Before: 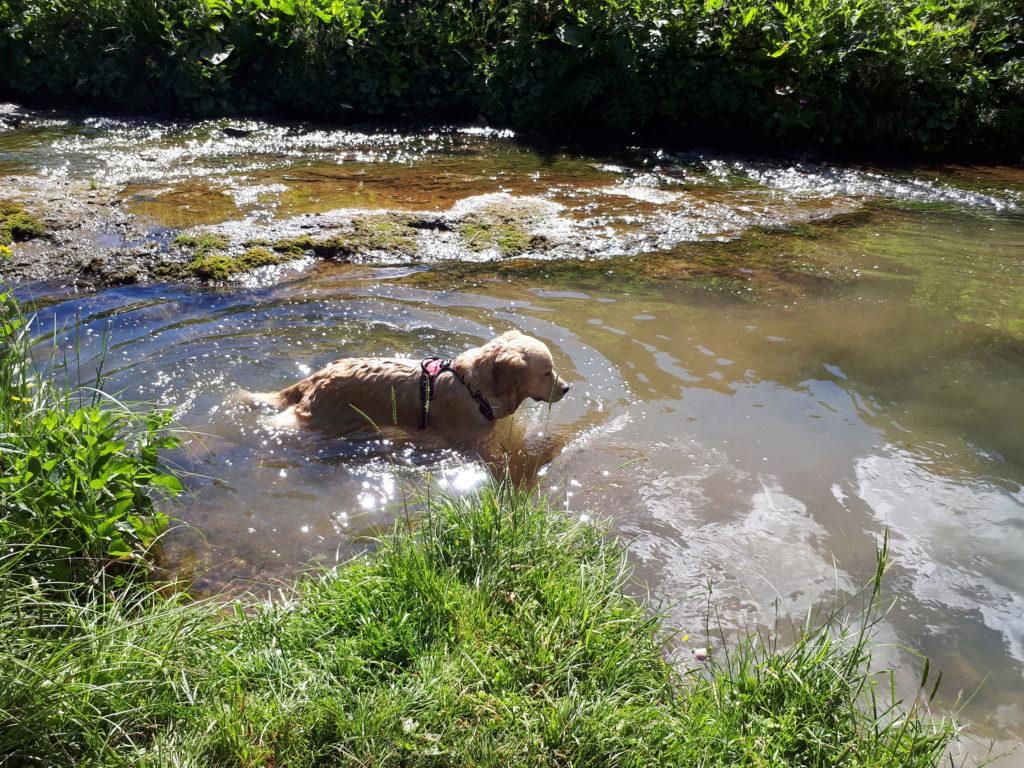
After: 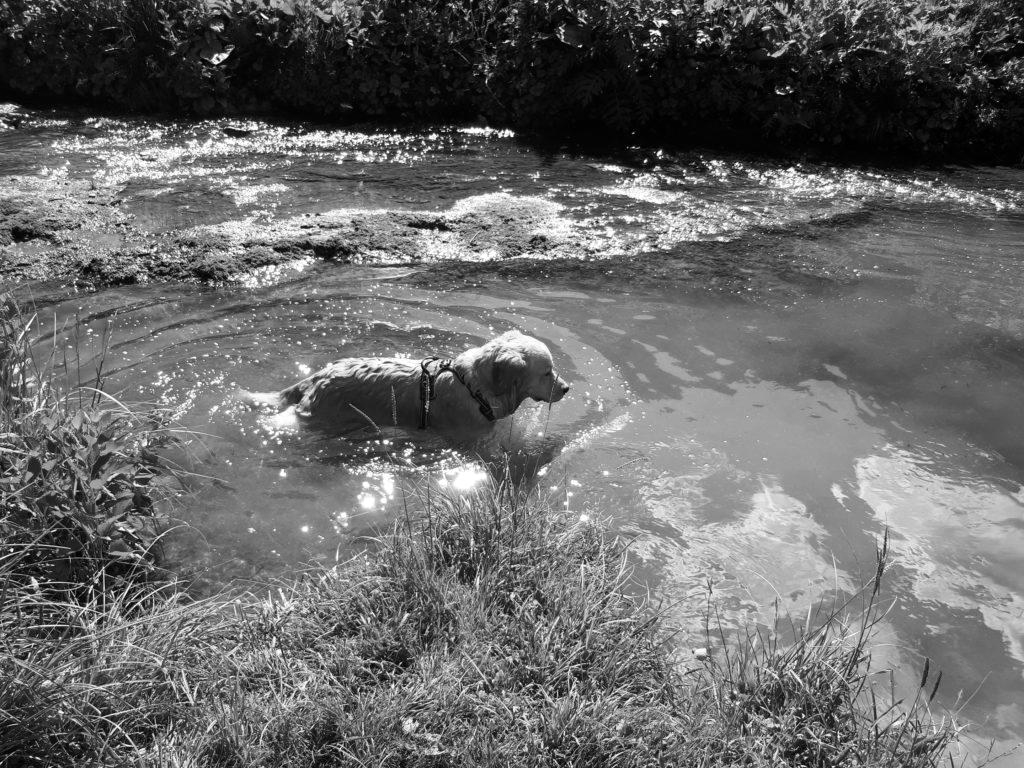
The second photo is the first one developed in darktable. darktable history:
color calibration: output gray [0.22, 0.42, 0.37, 0], x 0.372, y 0.386, temperature 4285.99 K
